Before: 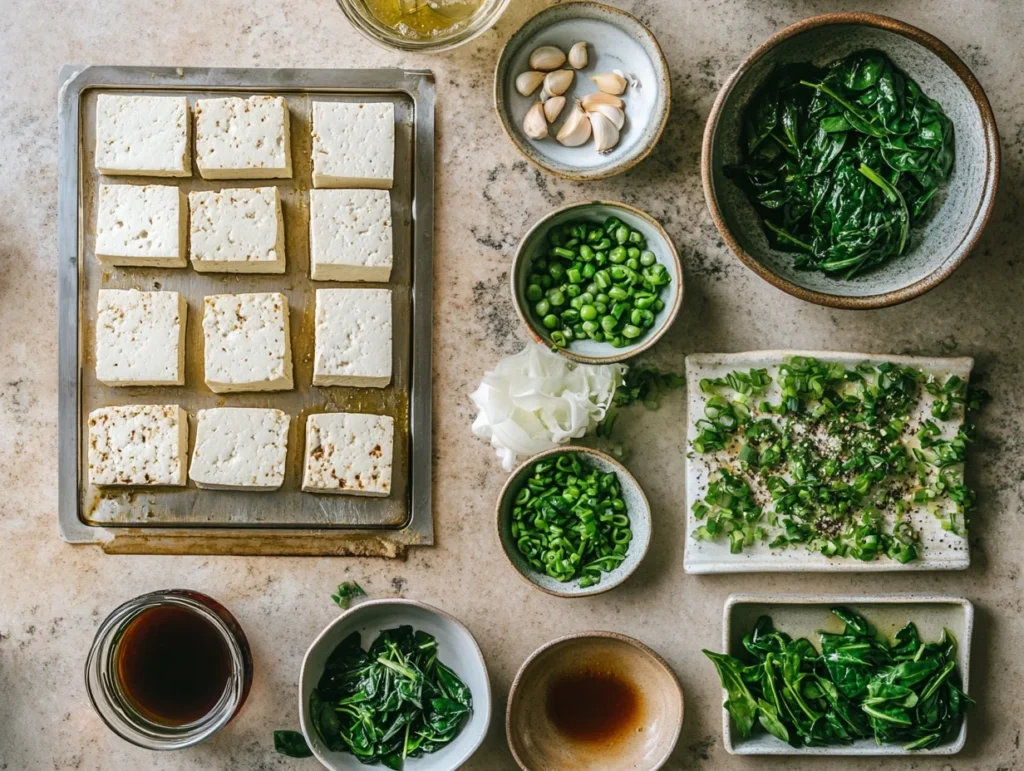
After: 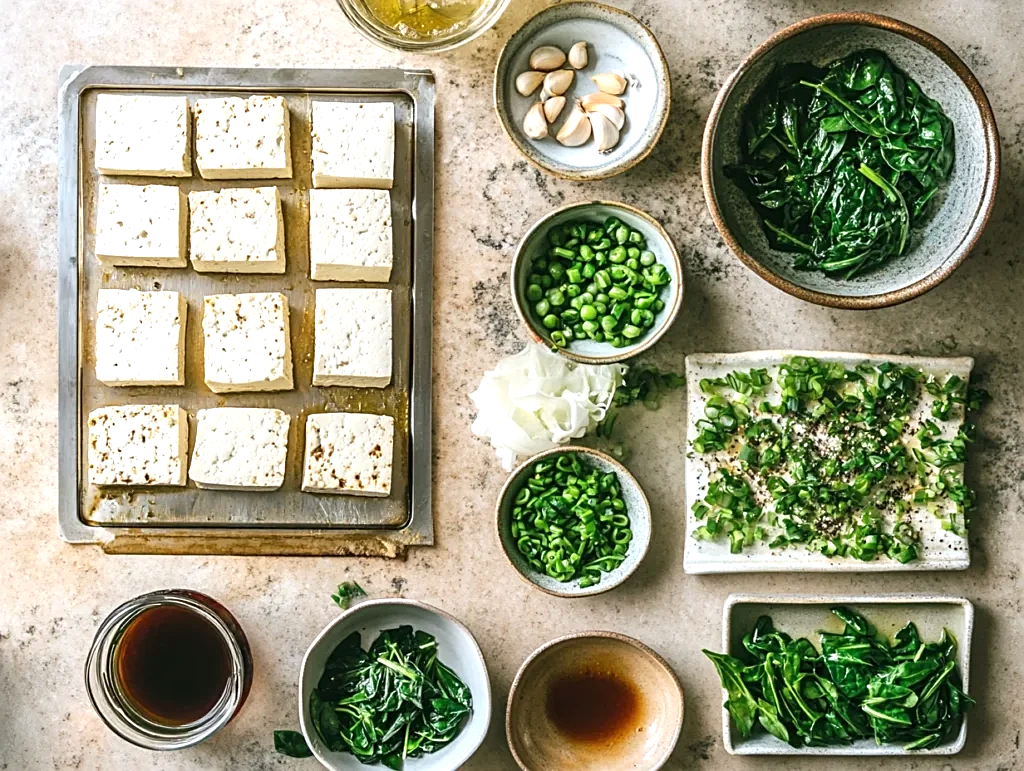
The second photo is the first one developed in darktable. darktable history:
sharpen: amount 0.49
exposure: exposure 0.6 EV, compensate highlight preservation false
